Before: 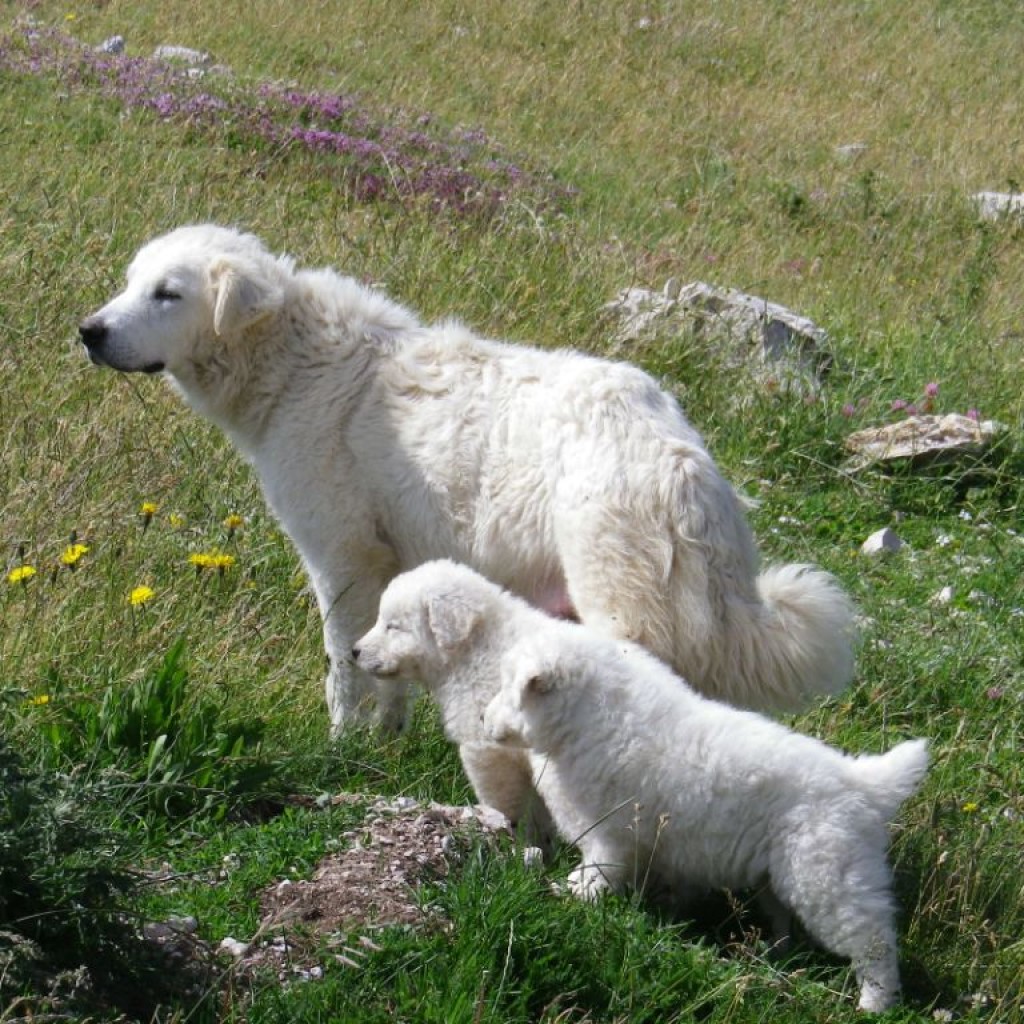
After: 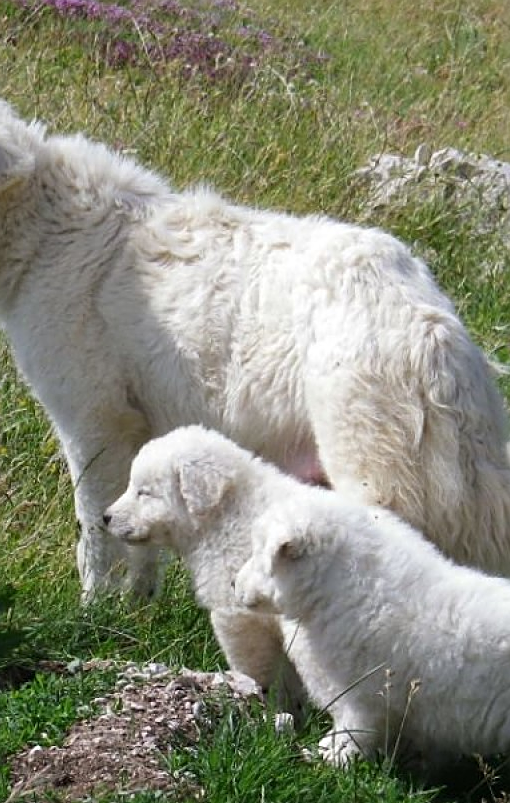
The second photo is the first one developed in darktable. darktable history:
sharpen: on, module defaults
crop and rotate: angle 0.013°, left 24.376%, top 13.104%, right 25.774%, bottom 8.395%
